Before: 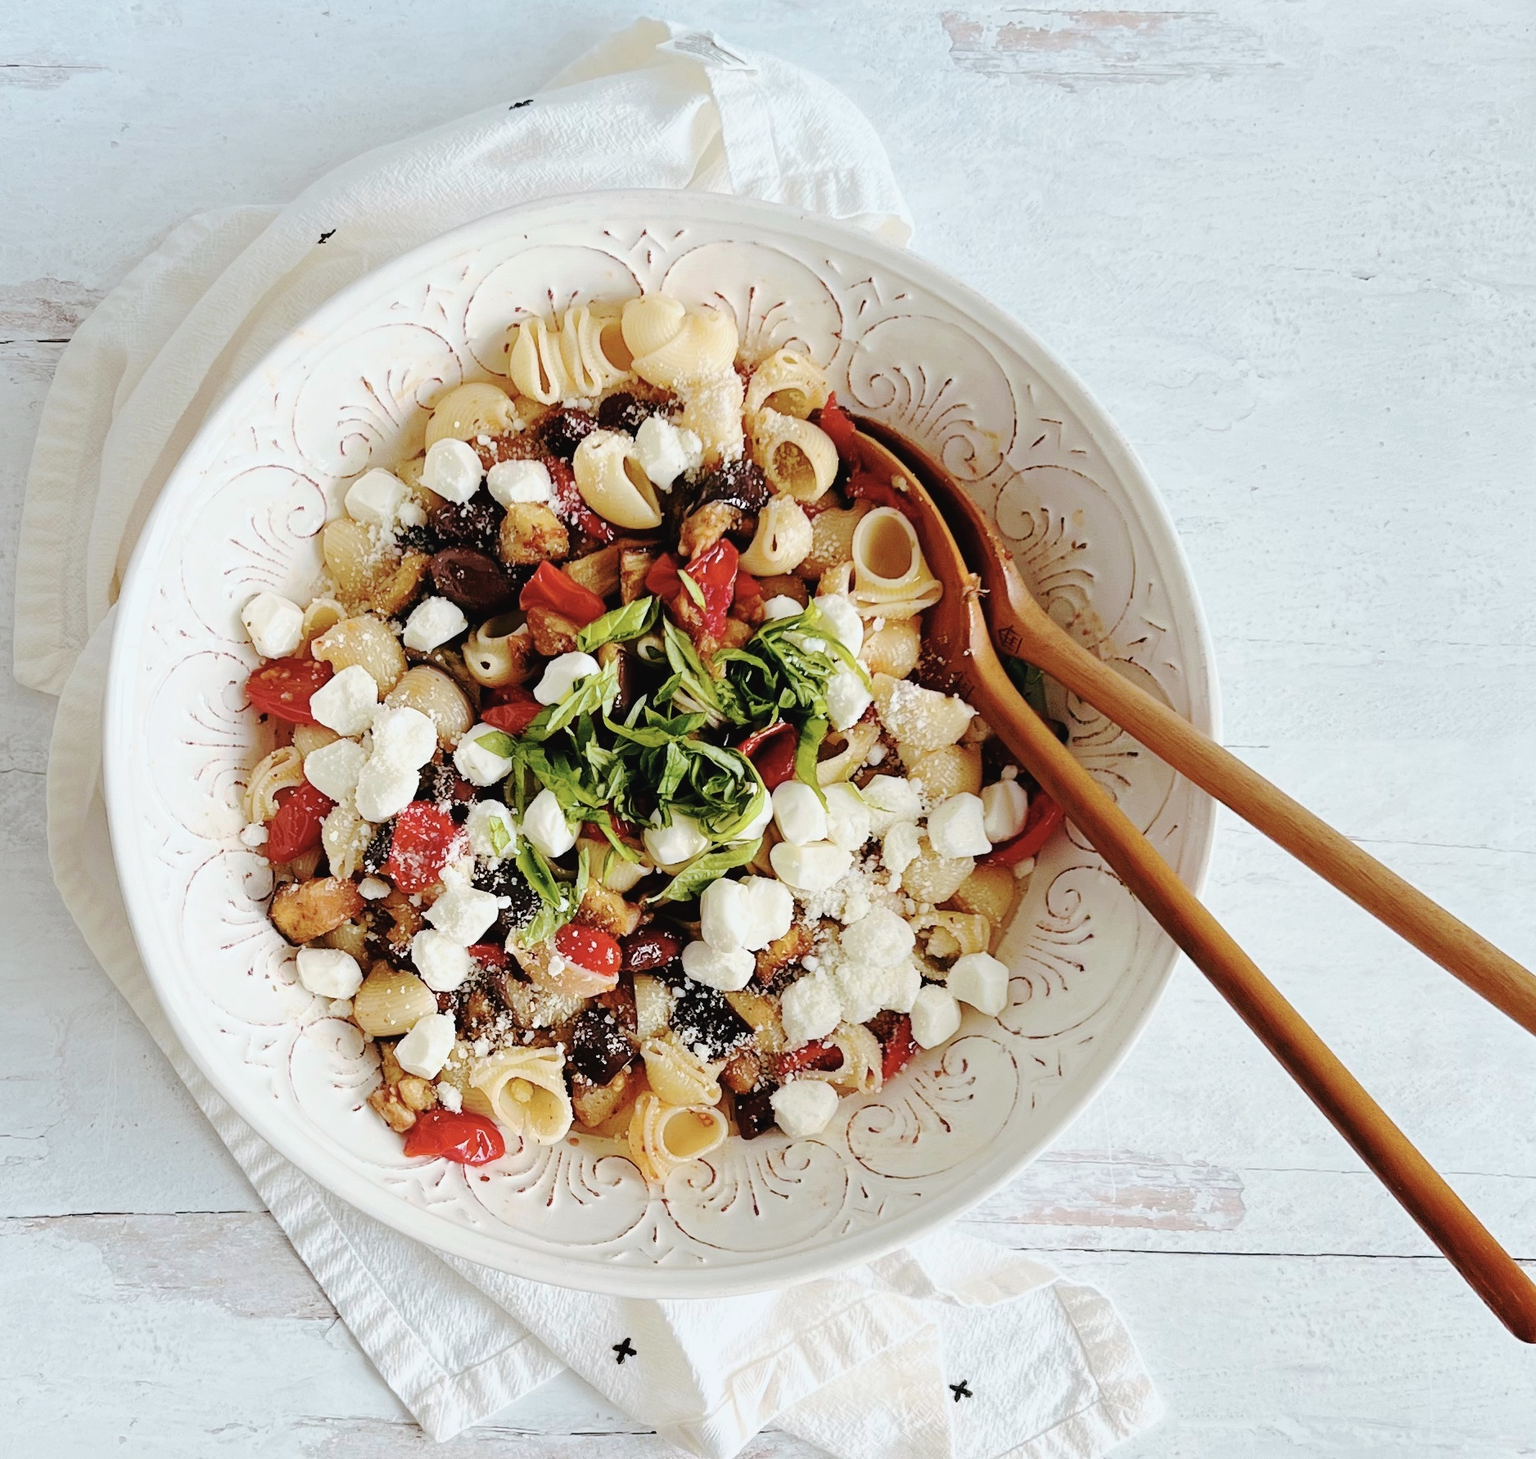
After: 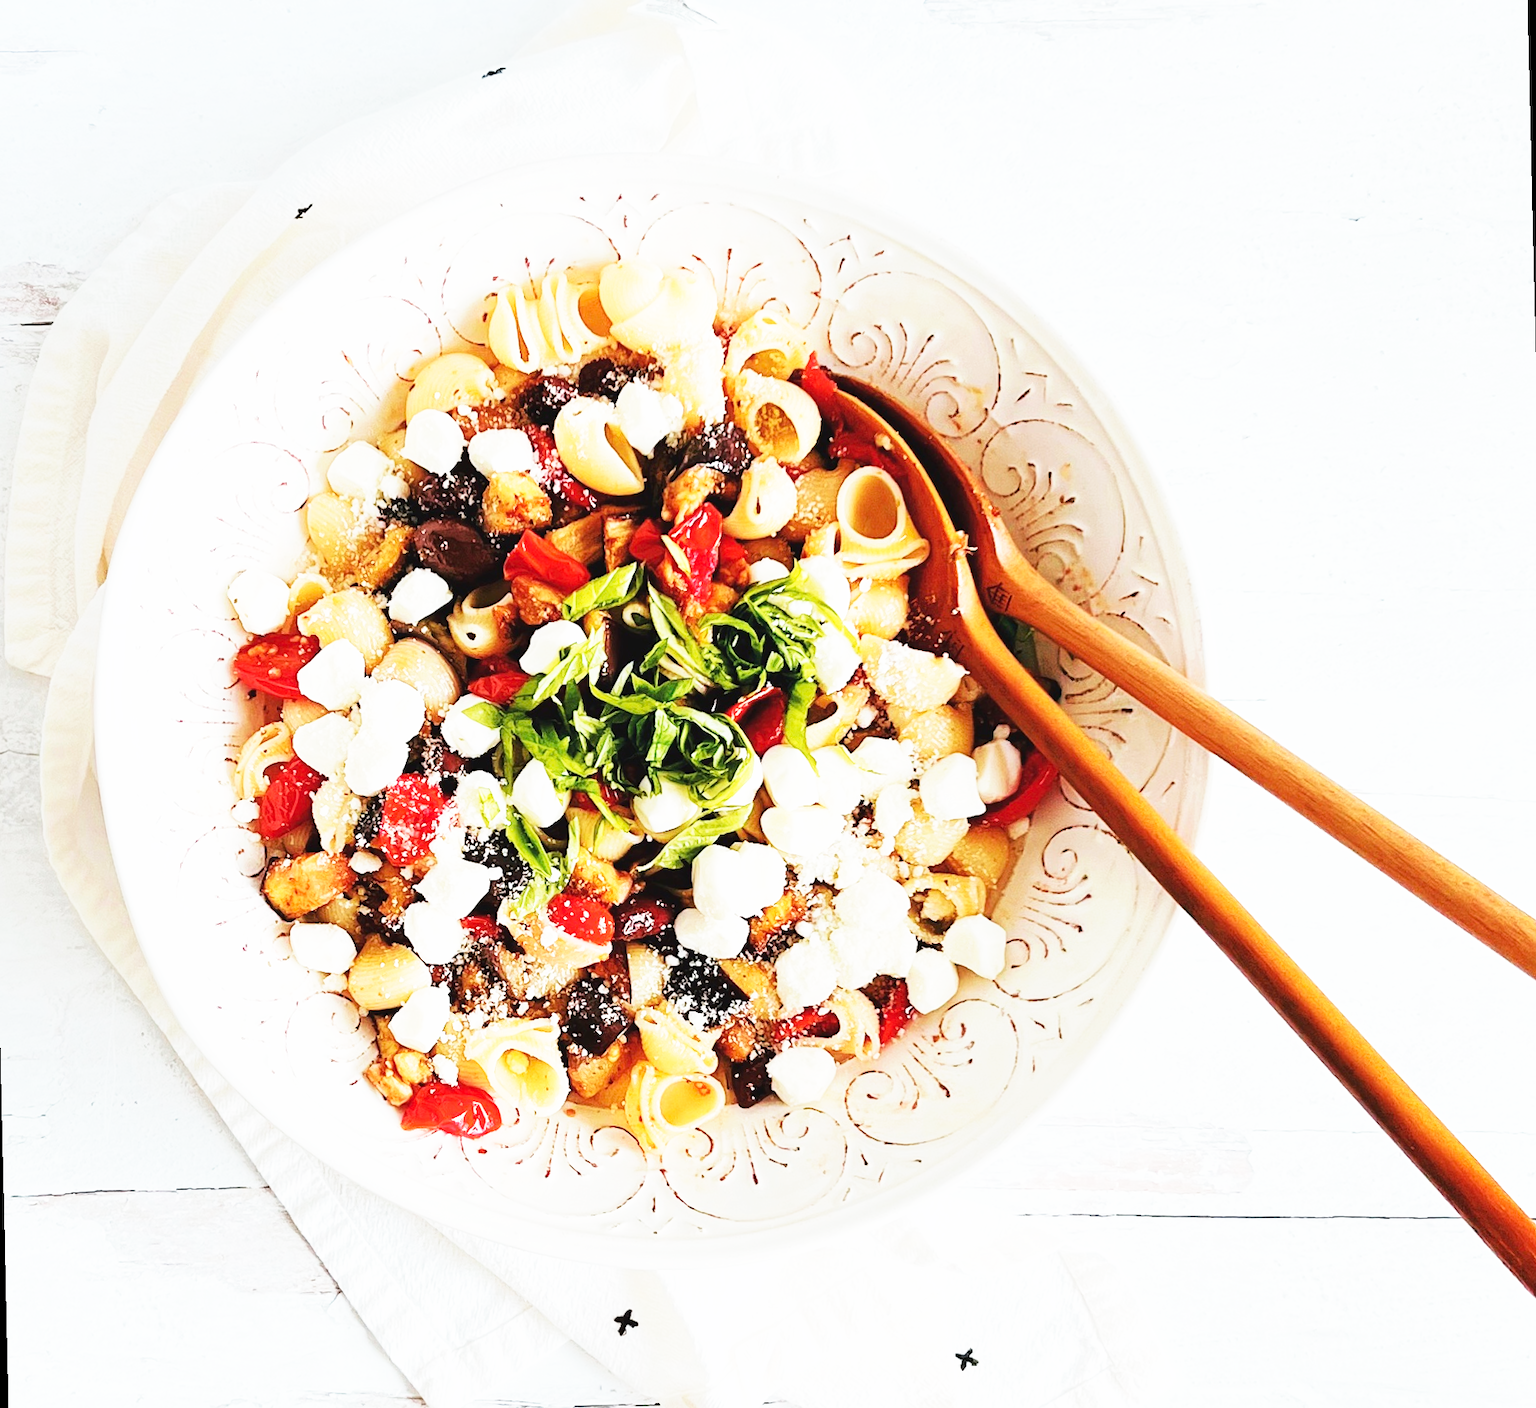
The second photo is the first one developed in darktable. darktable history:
rotate and perspective: rotation -1.32°, lens shift (horizontal) -0.031, crop left 0.015, crop right 0.985, crop top 0.047, crop bottom 0.982
base curve: curves: ch0 [(0, 0) (0.495, 0.917) (1, 1)], preserve colors none
